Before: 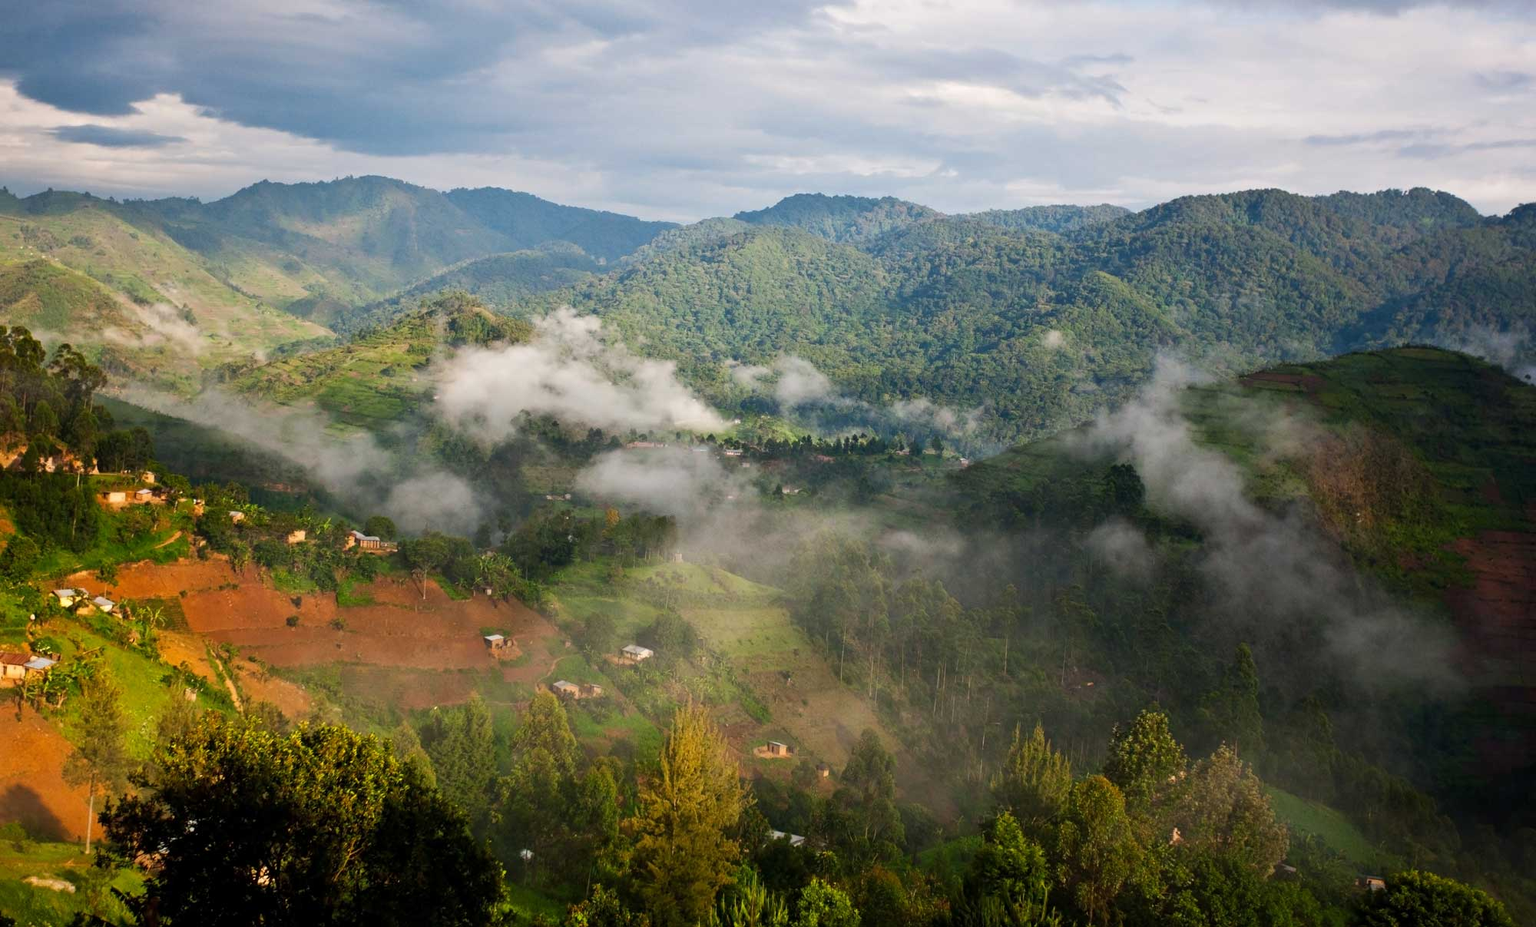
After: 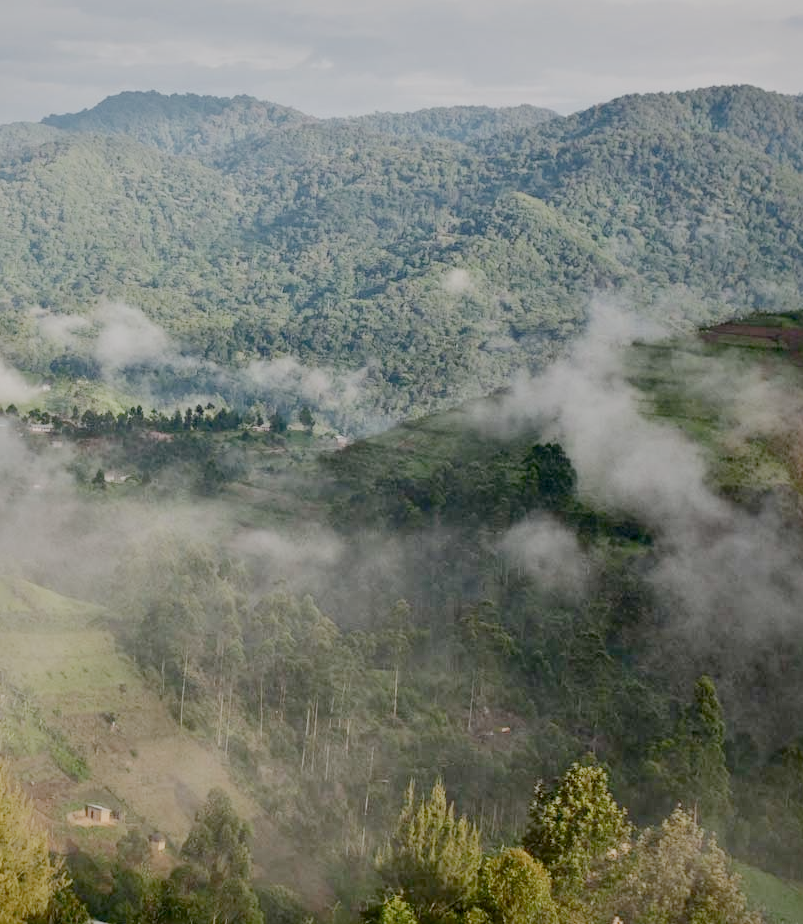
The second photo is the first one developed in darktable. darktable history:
filmic rgb: white relative exposure 8 EV, threshold 3 EV, structure ↔ texture 100%, target black luminance 0%, hardness 2.44, latitude 76.53%, contrast 0.562, shadows ↔ highlights balance 0%, preserve chrominance no, color science v4 (2020), iterations of high-quality reconstruction 10, type of noise poissonian, enable highlight reconstruction true
crop: left 45.721%, top 13.393%, right 14.118%, bottom 10.01%
local contrast: mode bilateral grid, contrast 20, coarseness 50, detail 132%, midtone range 0.2
shadows and highlights: shadows 25, highlights -25
exposure: black level correction 0, exposure 0.7 EV, compensate exposure bias true, compensate highlight preservation false
tone equalizer: -8 EV -0.75 EV, -7 EV -0.7 EV, -6 EV -0.6 EV, -5 EV -0.4 EV, -3 EV 0.4 EV, -2 EV 0.6 EV, -1 EV 0.7 EV, +0 EV 0.75 EV, edges refinement/feathering 500, mask exposure compensation -1.57 EV, preserve details no
